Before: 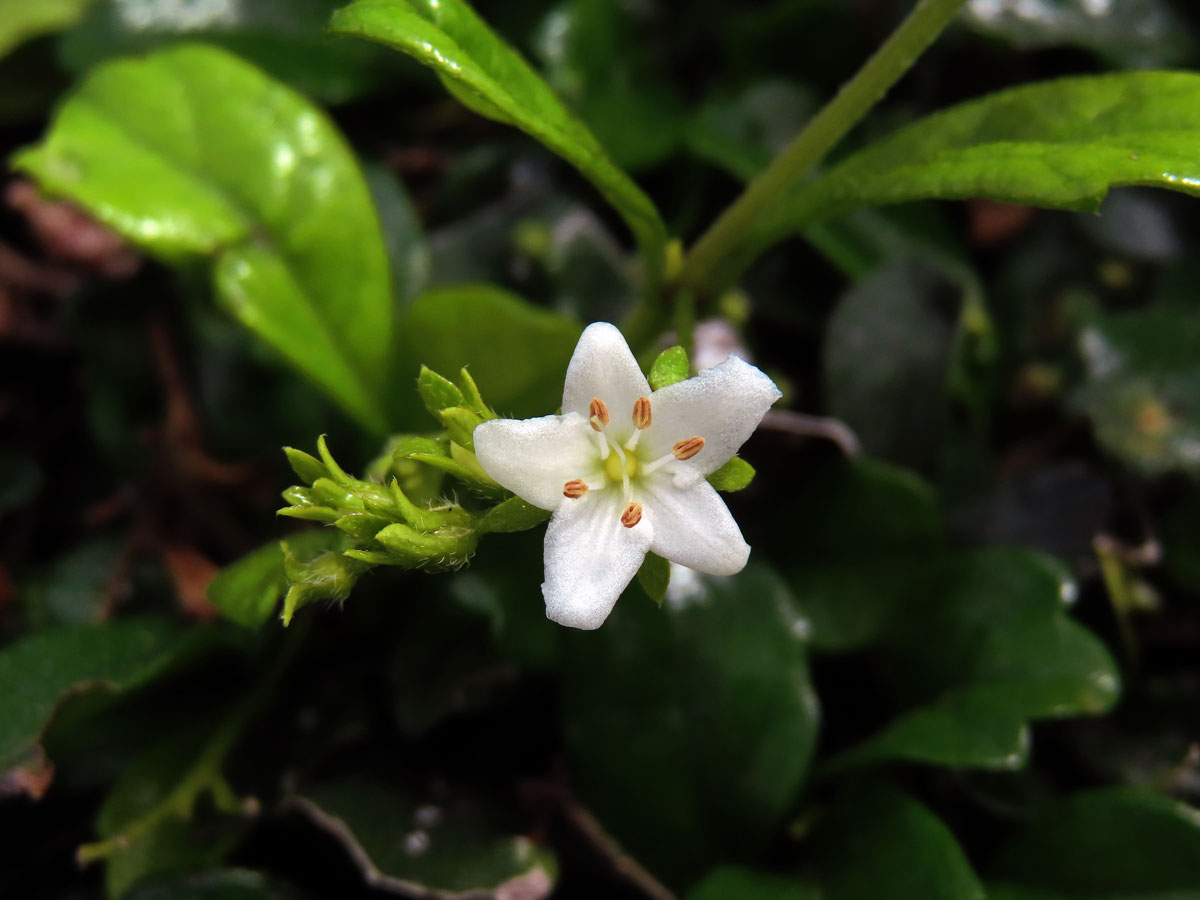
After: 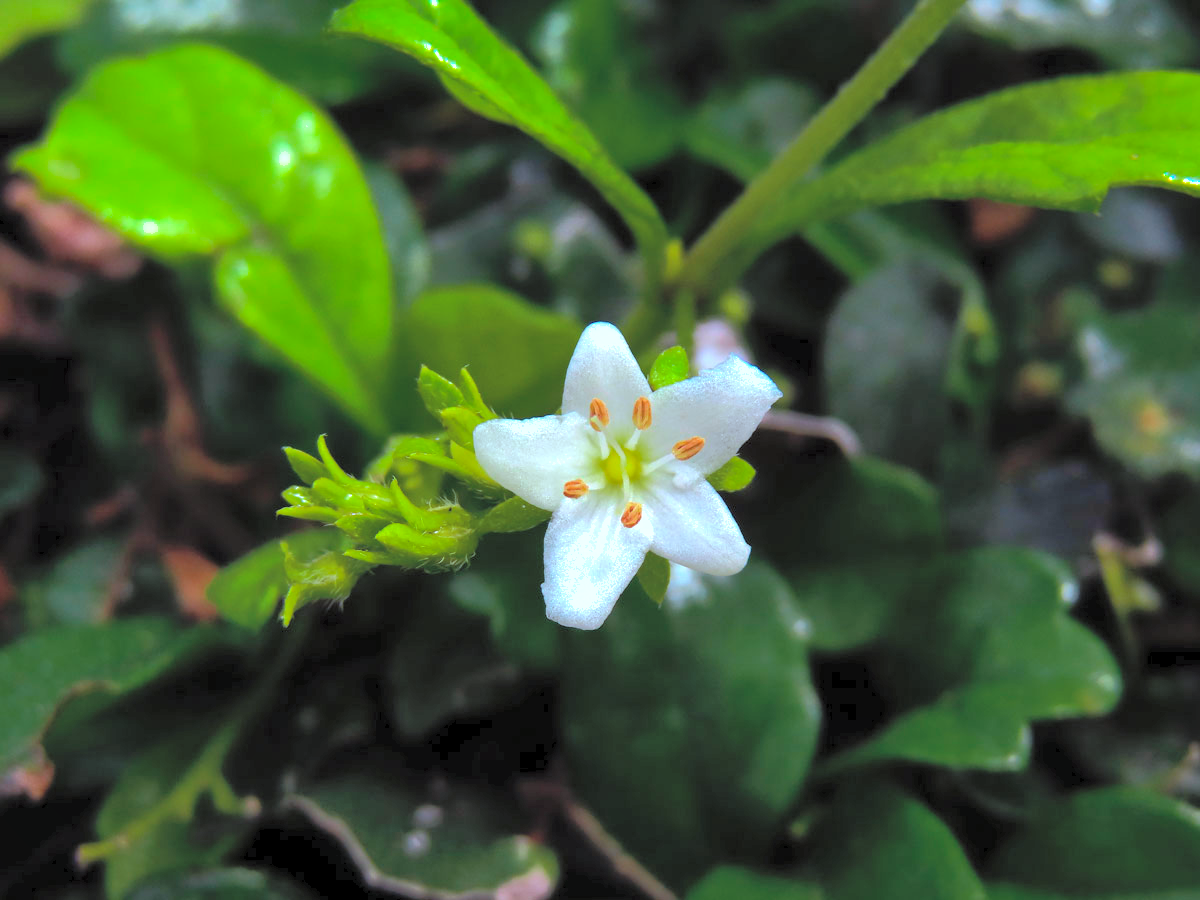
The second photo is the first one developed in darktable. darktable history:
color balance rgb: linear chroma grading › global chroma 1.249%, linear chroma grading › mid-tones -1.181%, perceptual saturation grading › global saturation 19.846%, perceptual brilliance grading › highlights 6.638%, perceptual brilliance grading › mid-tones 16.145%, perceptual brilliance grading › shadows -5.126%, global vibrance 20%
color calibration: gray › normalize channels true, illuminant Planckian (black body), x 0.376, y 0.374, temperature 4107.68 K, gamut compression 0.014
contrast brightness saturation: brightness 0.288
shadows and highlights: on, module defaults
